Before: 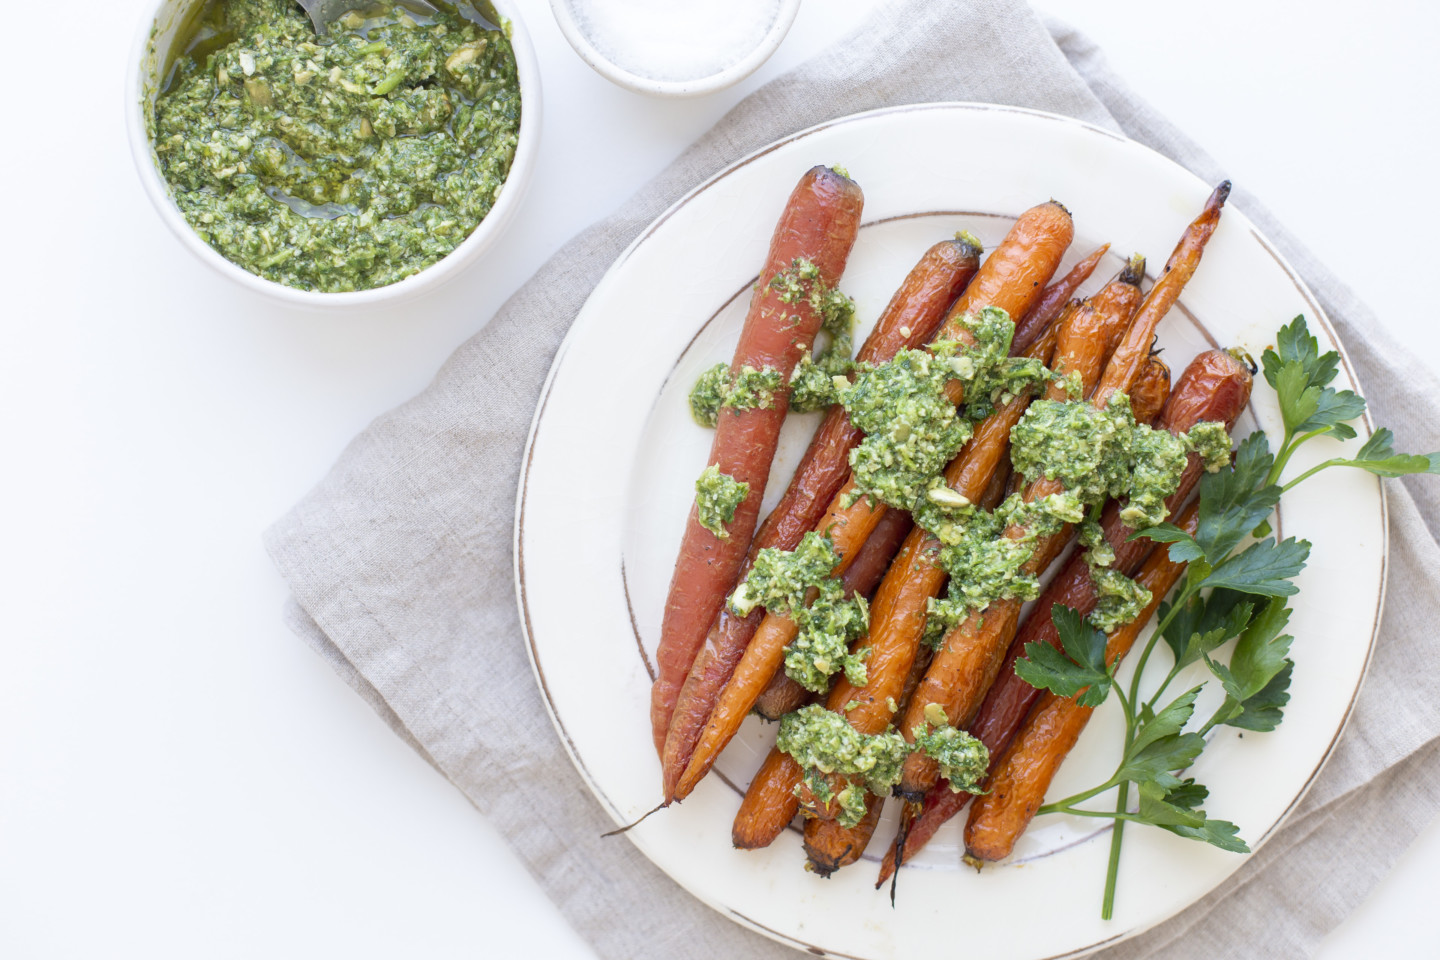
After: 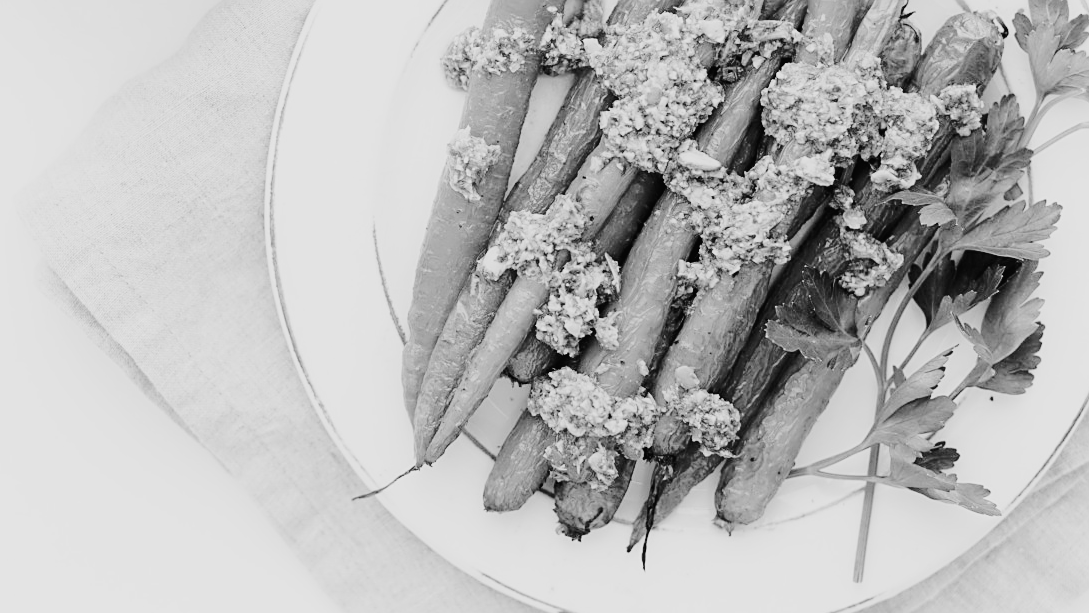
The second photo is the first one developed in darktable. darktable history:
sharpen: on, module defaults
tone curve: curves: ch0 [(0, 0.011) (0.104, 0.085) (0.236, 0.234) (0.398, 0.507) (0.498, 0.621) (0.65, 0.757) (0.835, 0.883) (1, 0.961)]; ch1 [(0, 0) (0.353, 0.344) (0.43, 0.401) (0.479, 0.476) (0.502, 0.502) (0.54, 0.542) (0.602, 0.613) (0.638, 0.668) (0.693, 0.727) (1, 1)]; ch2 [(0, 0) (0.34, 0.314) (0.434, 0.43) (0.5, 0.506) (0.521, 0.54) (0.54, 0.56) (0.595, 0.613) (0.644, 0.729) (1, 1)], color space Lab, independent channels, preserve colors none
crop and rotate: left 17.299%, top 35.115%, right 7.015%, bottom 1.024%
monochrome: a -3.63, b -0.465
filmic rgb: black relative exposure -7.65 EV, white relative exposure 4.56 EV, hardness 3.61, contrast 1.25
contrast equalizer: octaves 7, y [[0.6 ×6], [0.55 ×6], [0 ×6], [0 ×6], [0 ×6]], mix -0.3
